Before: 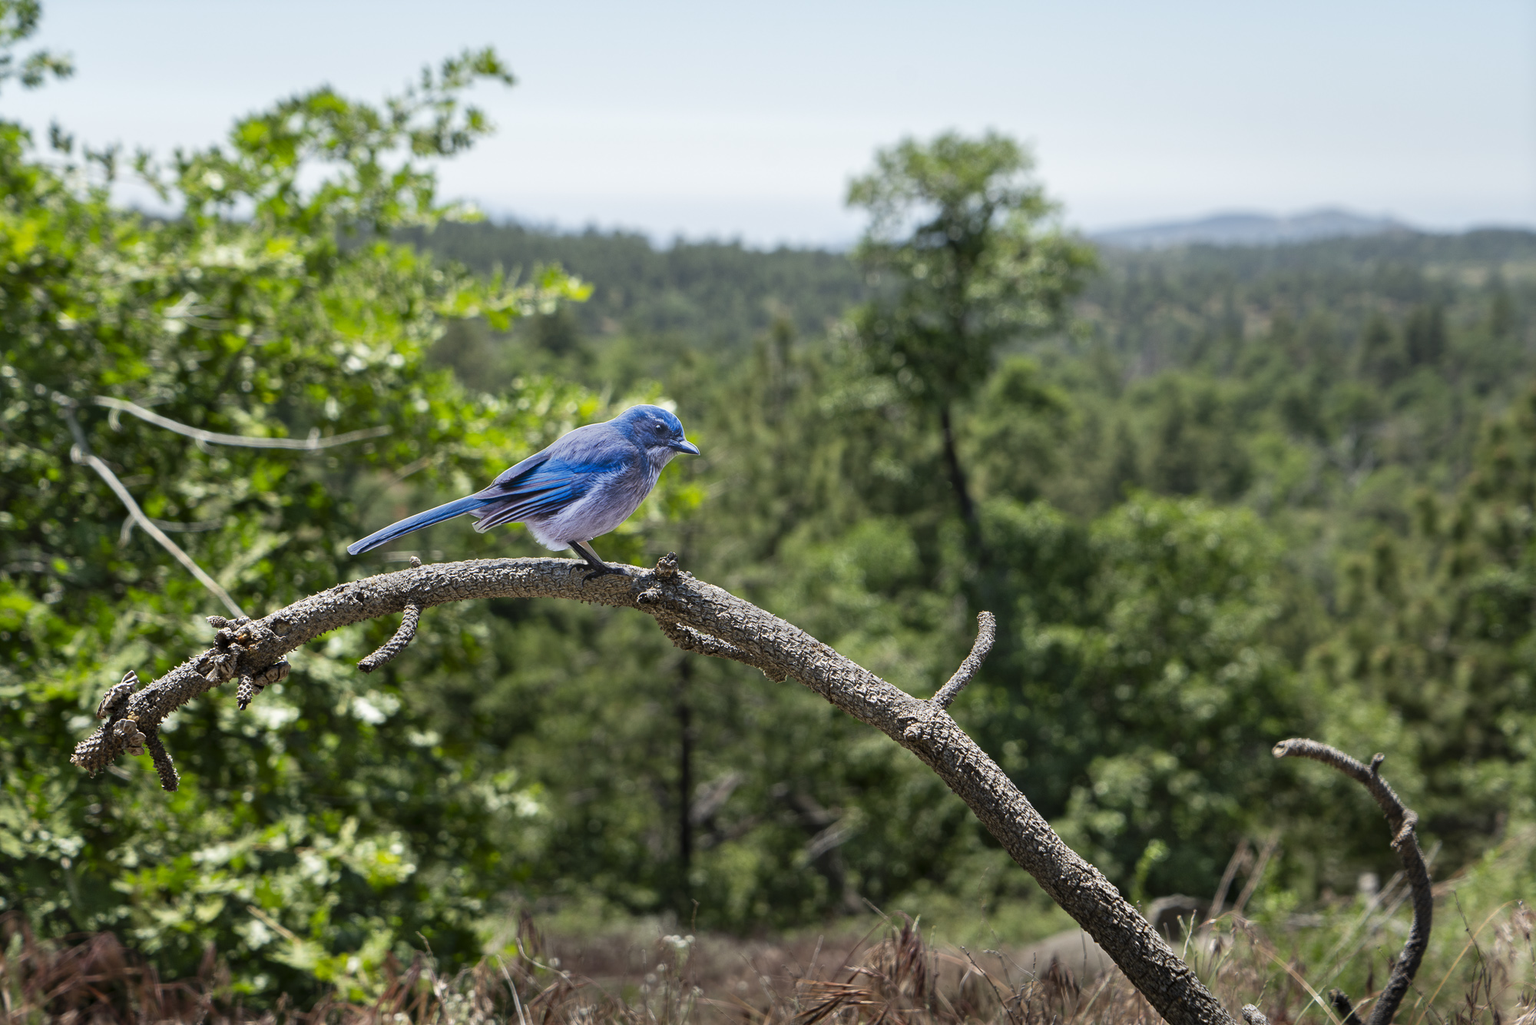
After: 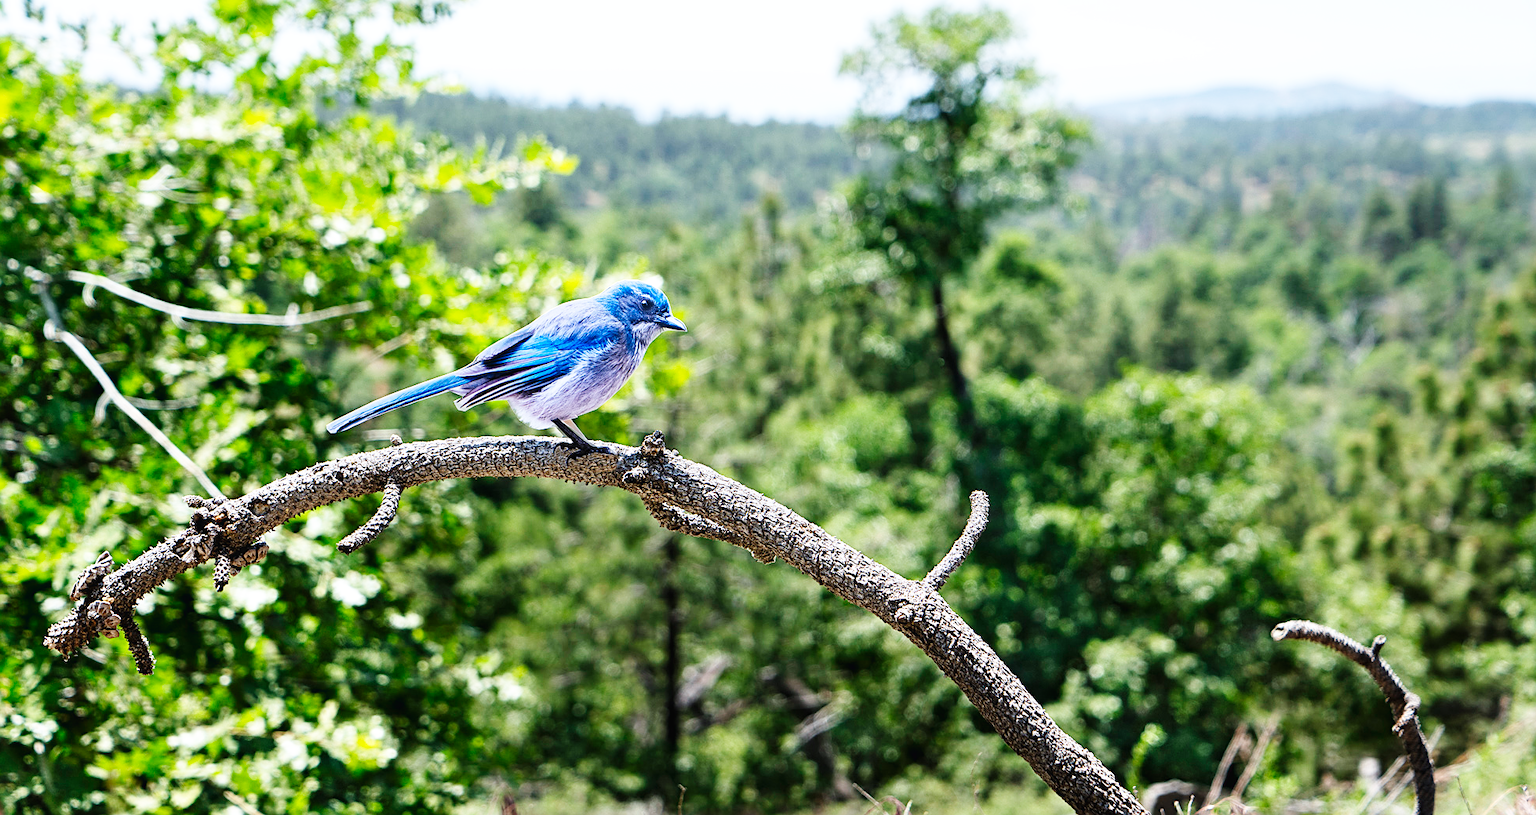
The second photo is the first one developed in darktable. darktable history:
crop and rotate: left 1.814%, top 12.818%, right 0.25%, bottom 9.225%
sharpen: on, module defaults
base curve: curves: ch0 [(0, 0.003) (0.001, 0.002) (0.006, 0.004) (0.02, 0.022) (0.048, 0.086) (0.094, 0.234) (0.162, 0.431) (0.258, 0.629) (0.385, 0.8) (0.548, 0.918) (0.751, 0.988) (1, 1)], preserve colors none
color calibration: illuminant as shot in camera, x 0.358, y 0.373, temperature 4628.91 K
